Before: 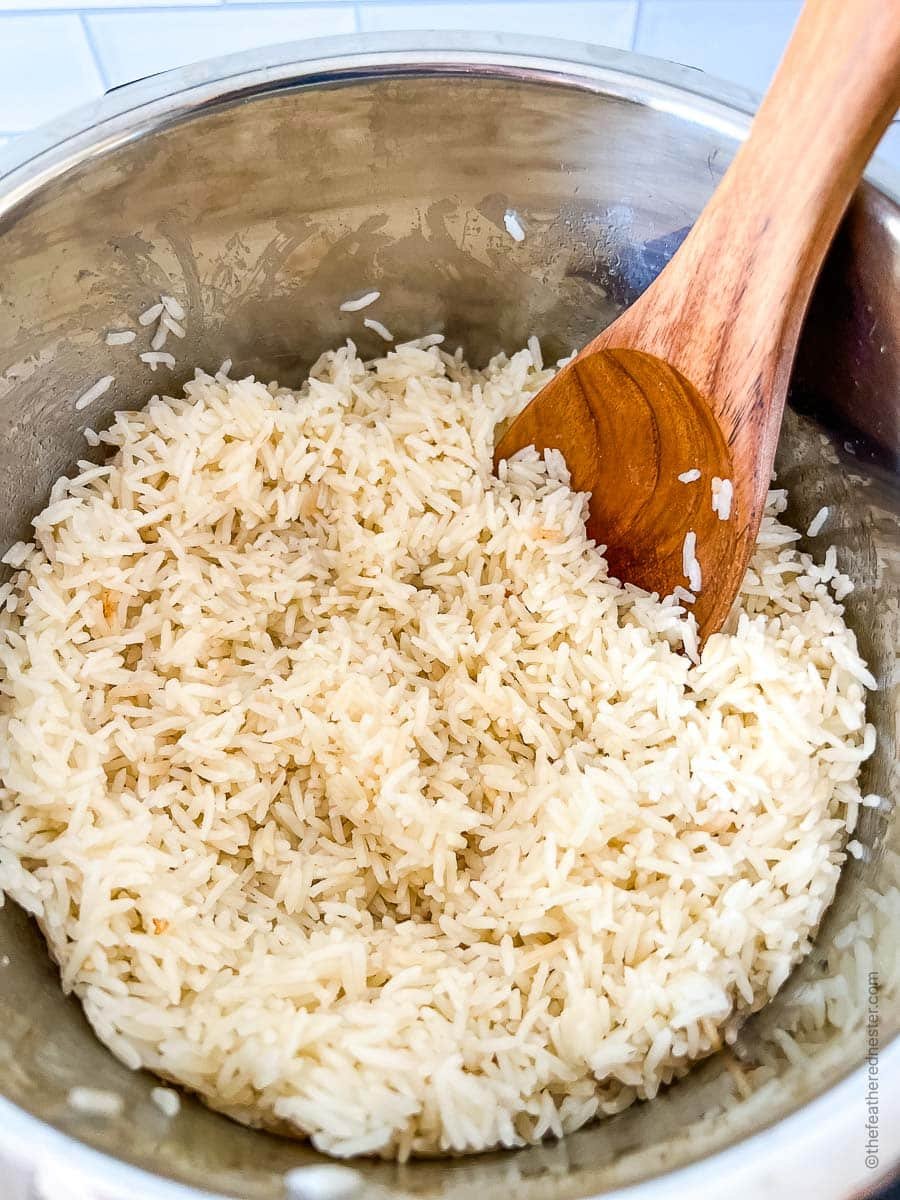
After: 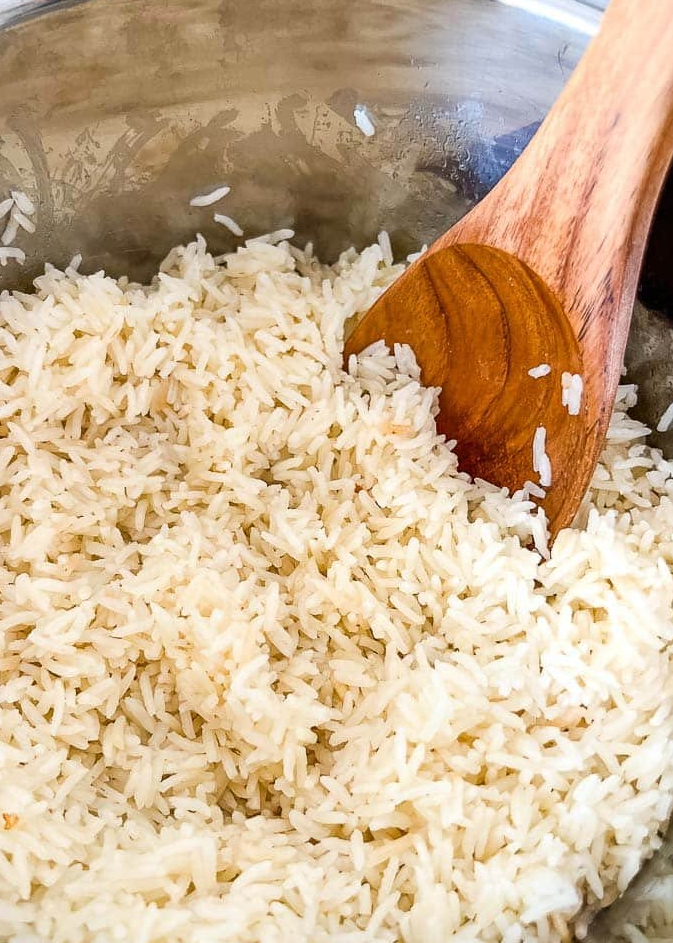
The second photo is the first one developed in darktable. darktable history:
crop: left 16.719%, top 8.809%, right 8.428%, bottom 12.543%
